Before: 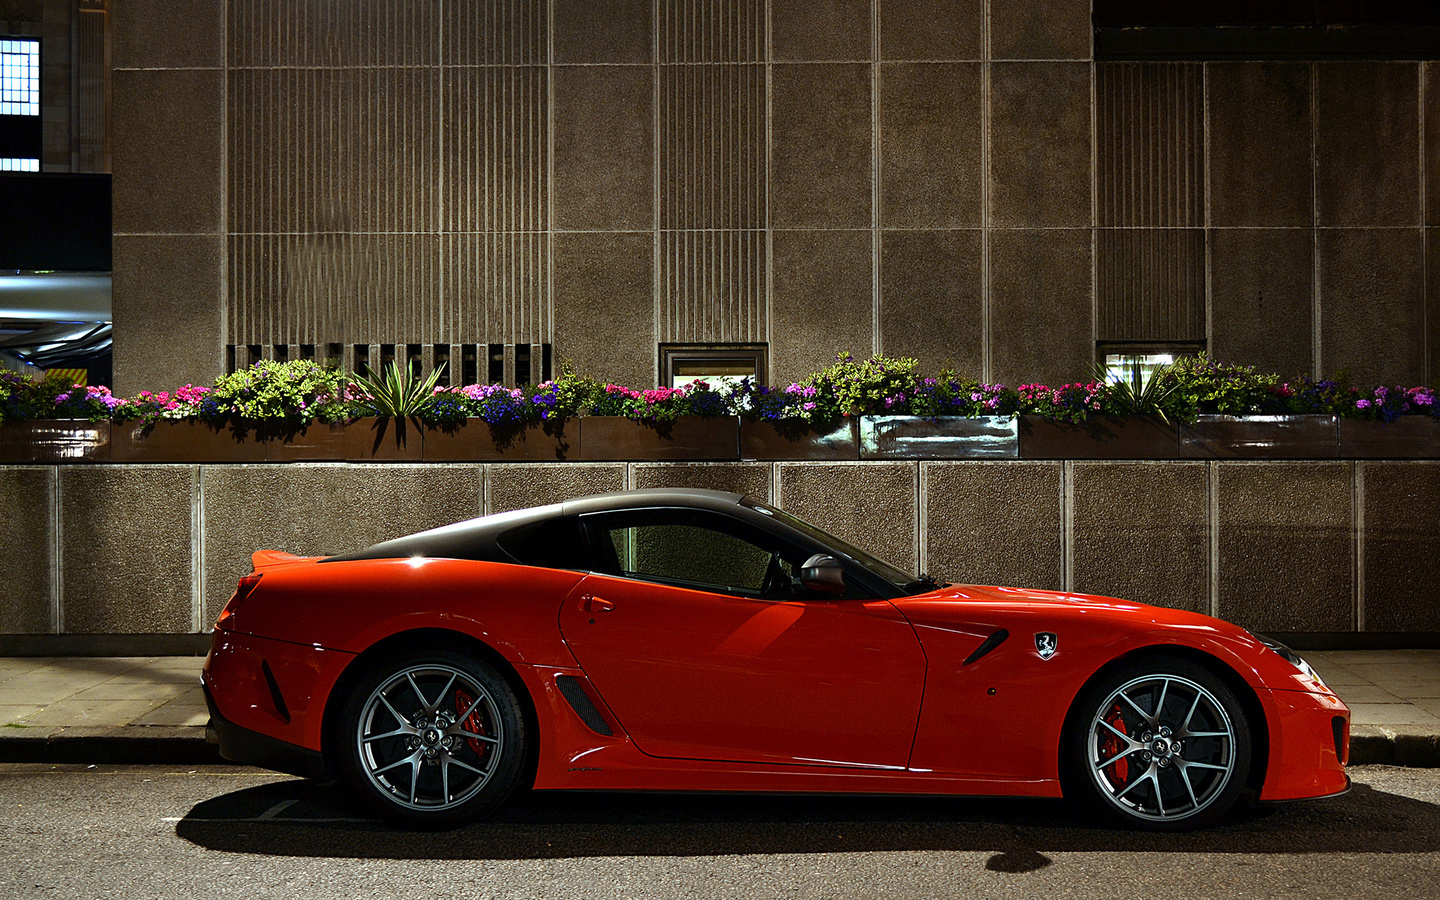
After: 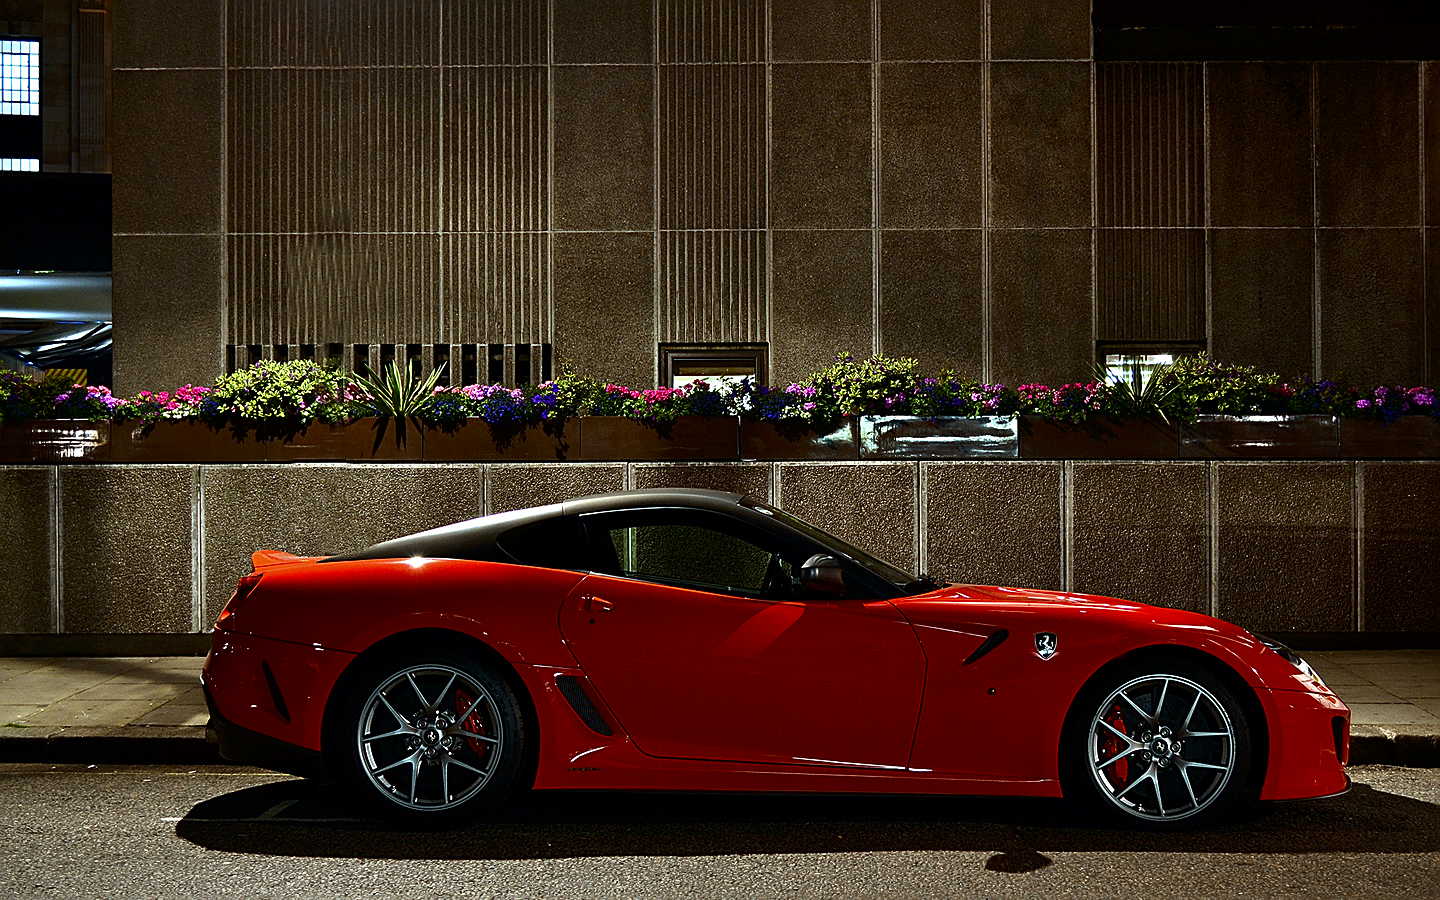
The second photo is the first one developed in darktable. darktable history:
contrast brightness saturation: contrast 0.067, brightness -0.134, saturation 0.053
sharpen: on, module defaults
